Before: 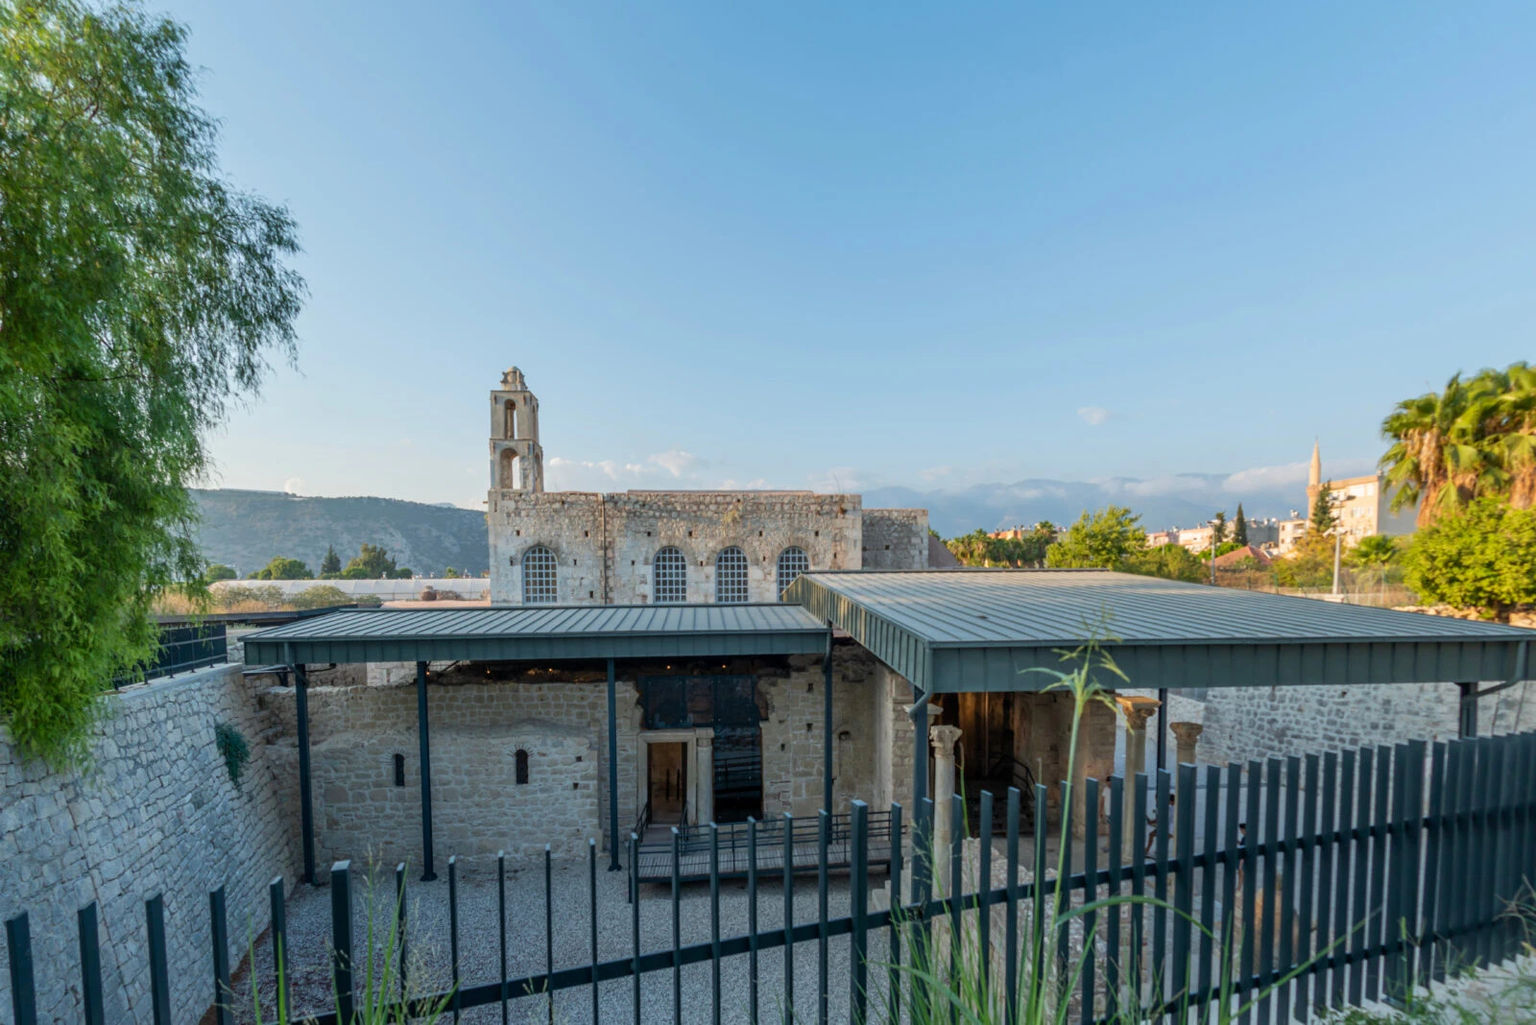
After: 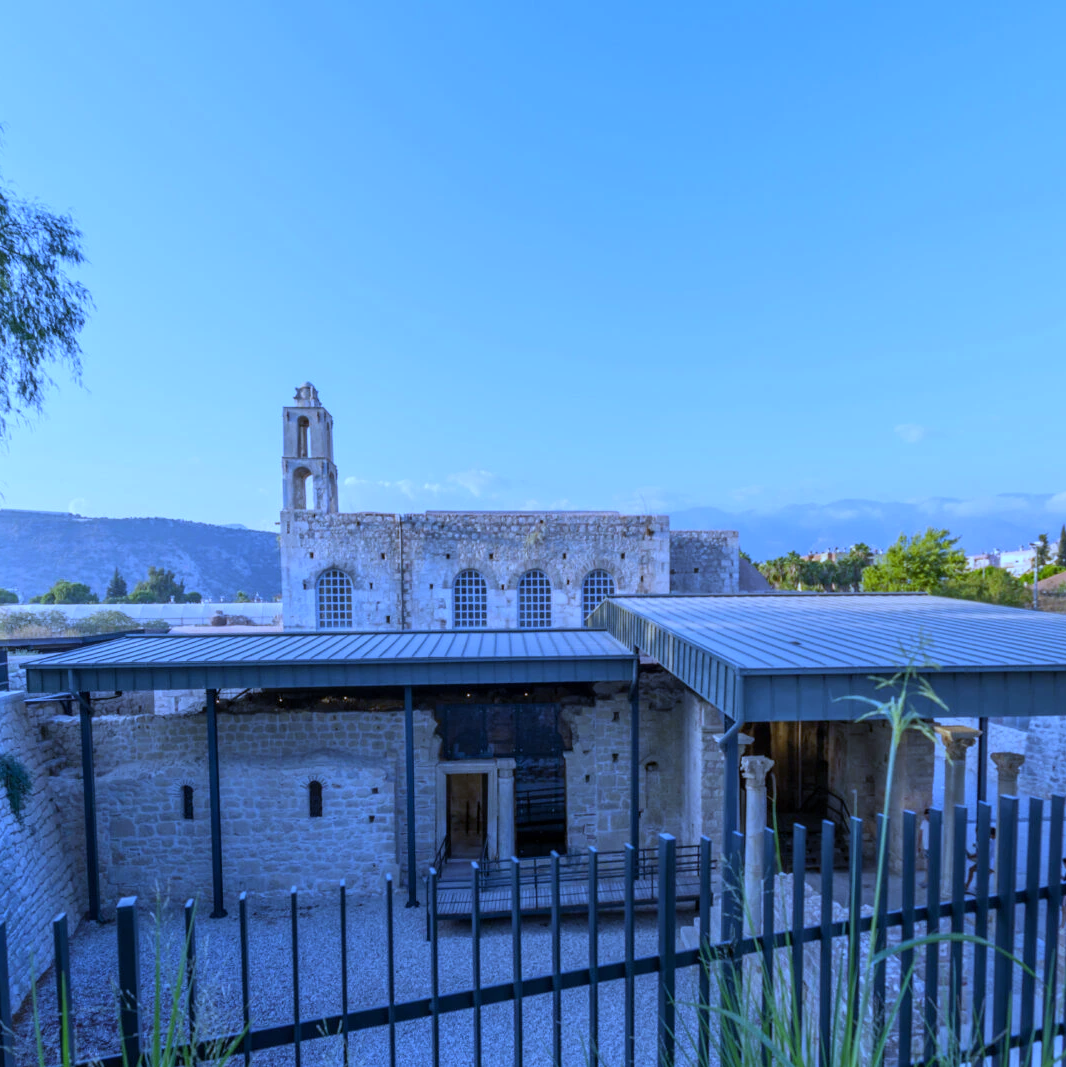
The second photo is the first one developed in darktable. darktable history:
crop and rotate: left 14.292%, right 19.041%
white balance: red 0.766, blue 1.537
exposure: compensate highlight preservation false
